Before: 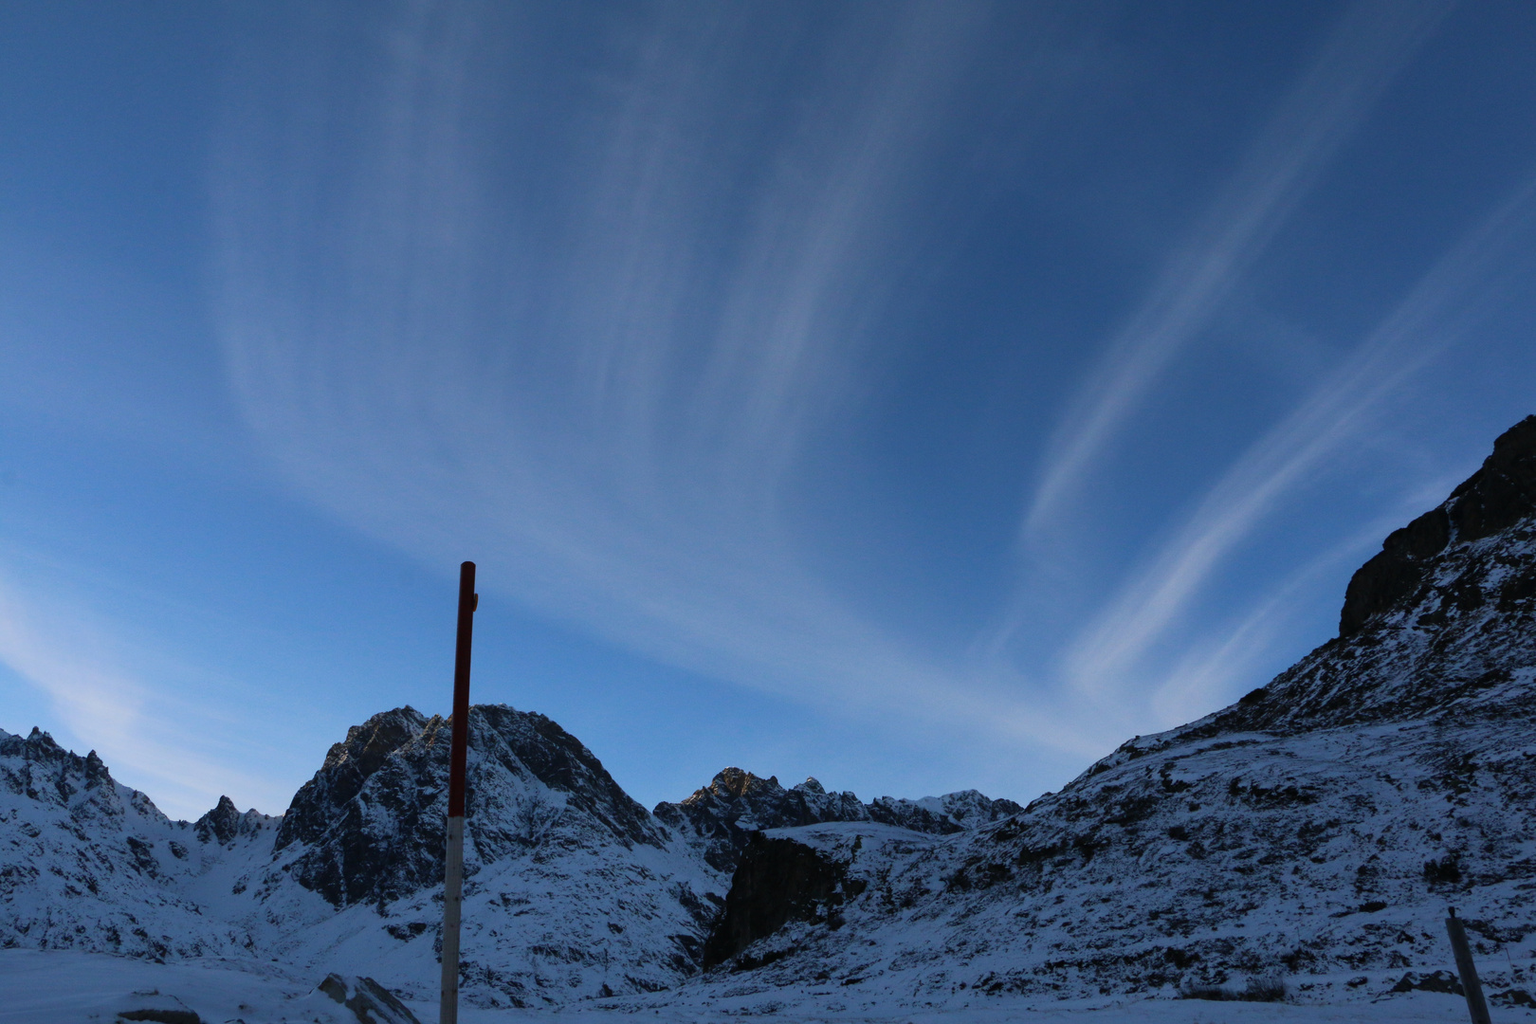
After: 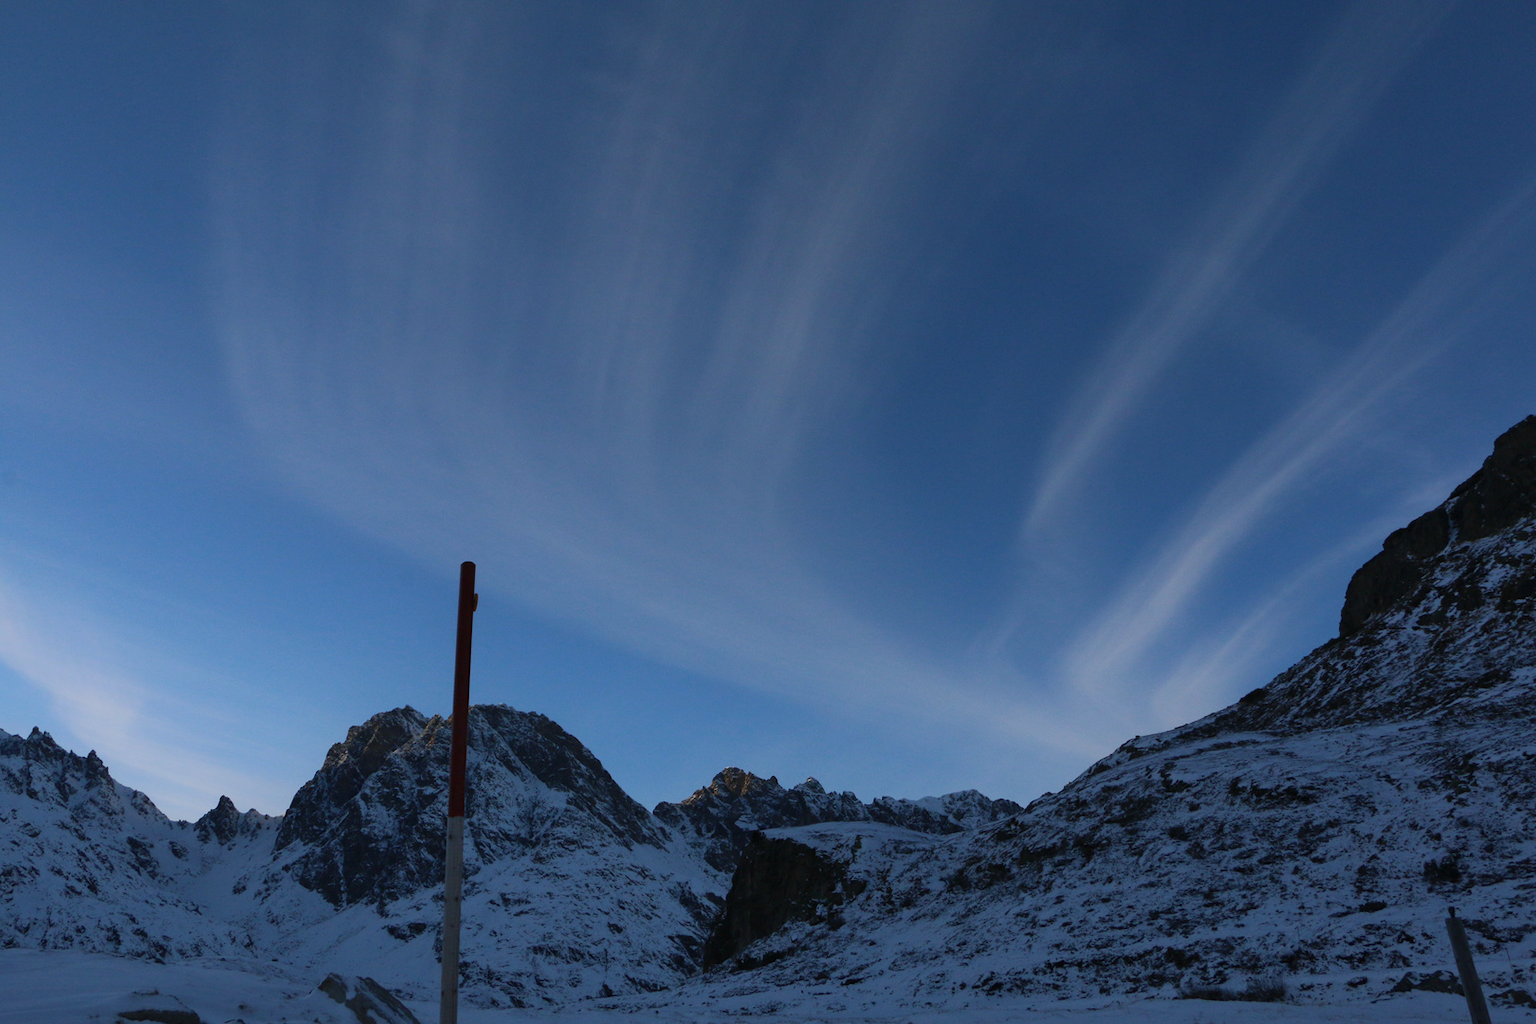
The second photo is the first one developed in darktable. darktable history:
tone equalizer: -8 EV 0.269 EV, -7 EV 0.448 EV, -6 EV 0.382 EV, -5 EV 0.211 EV, -3 EV -0.251 EV, -2 EV -0.413 EV, -1 EV -0.427 EV, +0 EV -0.227 EV
